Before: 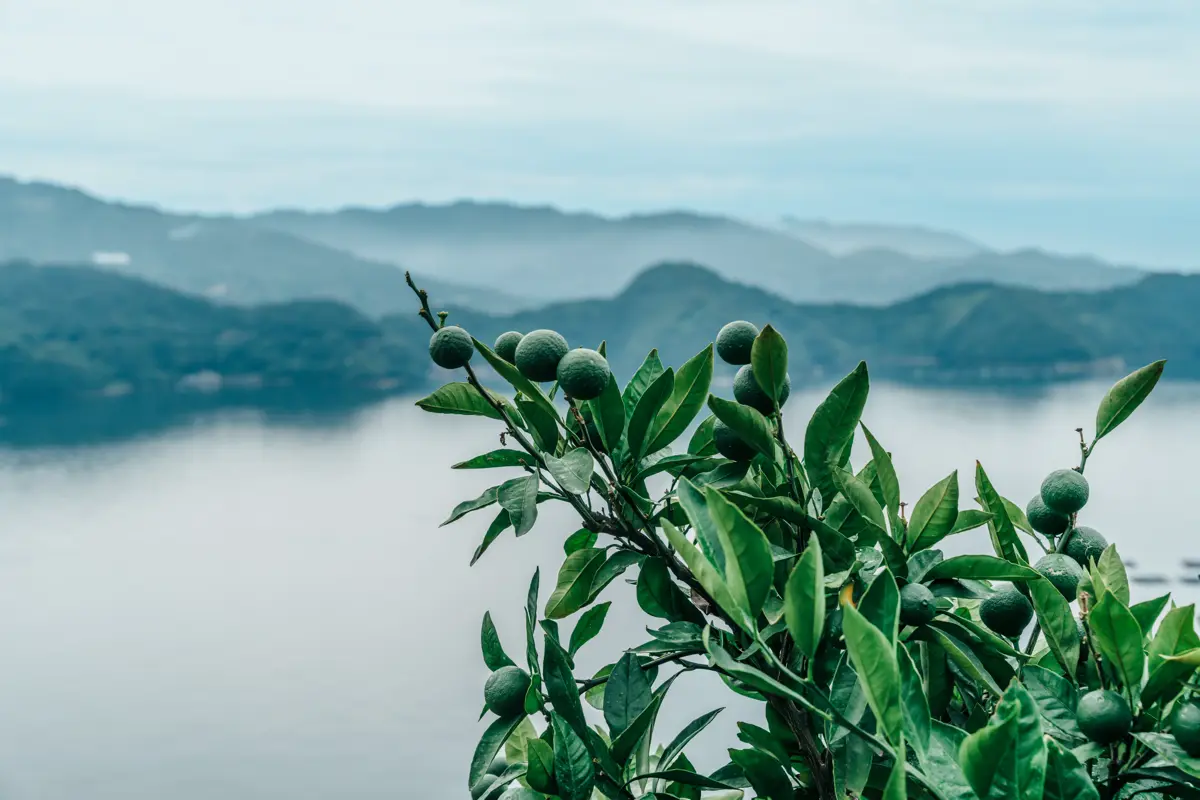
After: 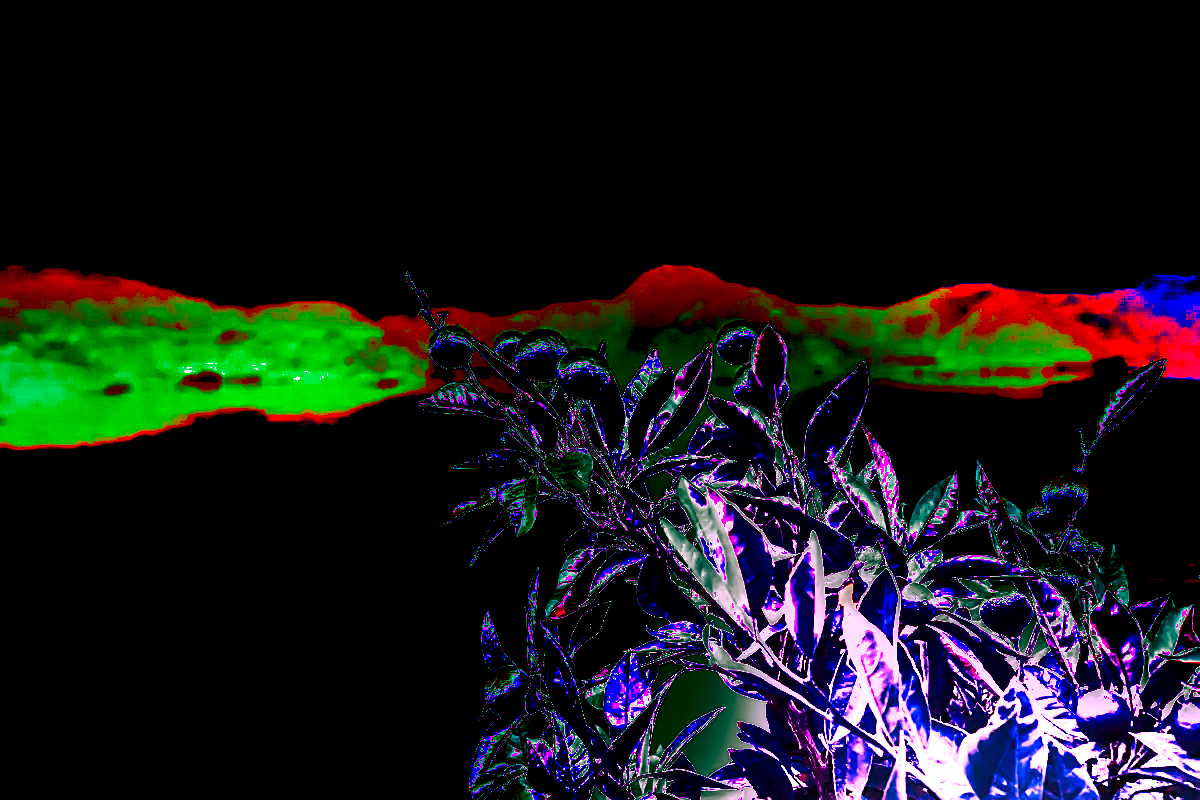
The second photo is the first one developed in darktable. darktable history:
white balance: red 8, blue 8
color zones: curves: ch0 [(0, 0.5) (0.125, 0.4) (0.25, 0.5) (0.375, 0.4) (0.5, 0.4) (0.625, 0.35) (0.75, 0.35) (0.875, 0.5)]; ch1 [(0, 0.35) (0.125, 0.45) (0.25, 0.35) (0.375, 0.35) (0.5, 0.35) (0.625, 0.35) (0.75, 0.45) (0.875, 0.35)]; ch2 [(0, 0.6) (0.125, 0.5) (0.25, 0.5) (0.375, 0.6) (0.5, 0.6) (0.625, 0.5) (0.75, 0.5) (0.875, 0.5)]
sharpen: on, module defaults
haze removal: strength 0.29, distance 0.25, compatibility mode true, adaptive false
shadows and highlights: white point adjustment 1, soften with gaussian
